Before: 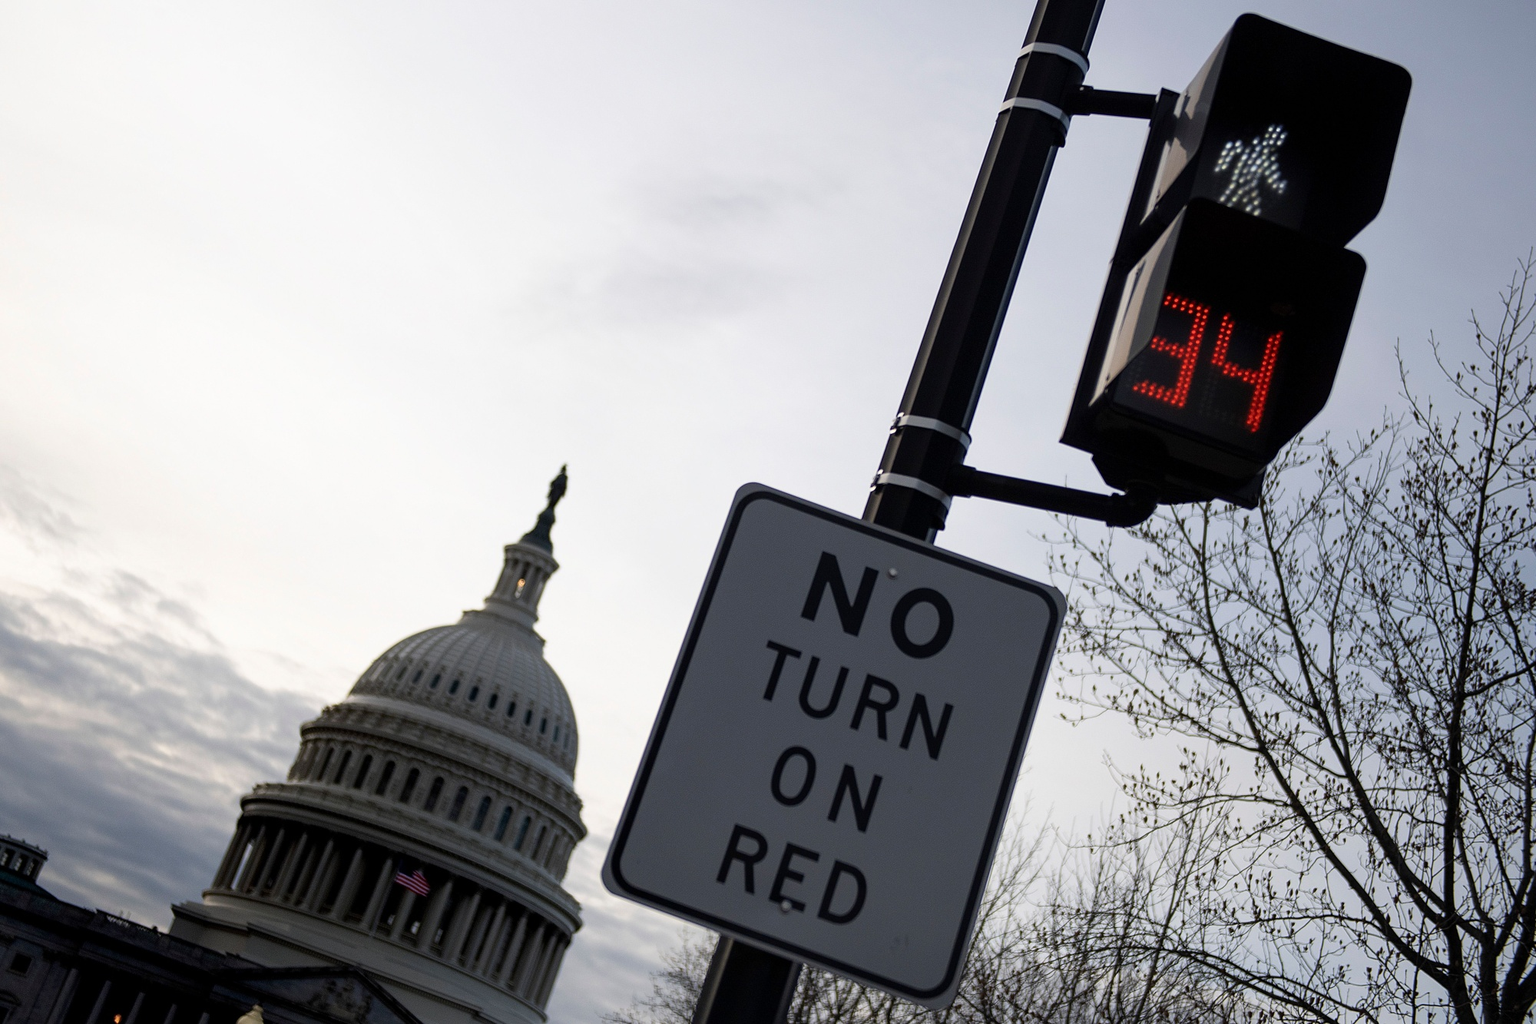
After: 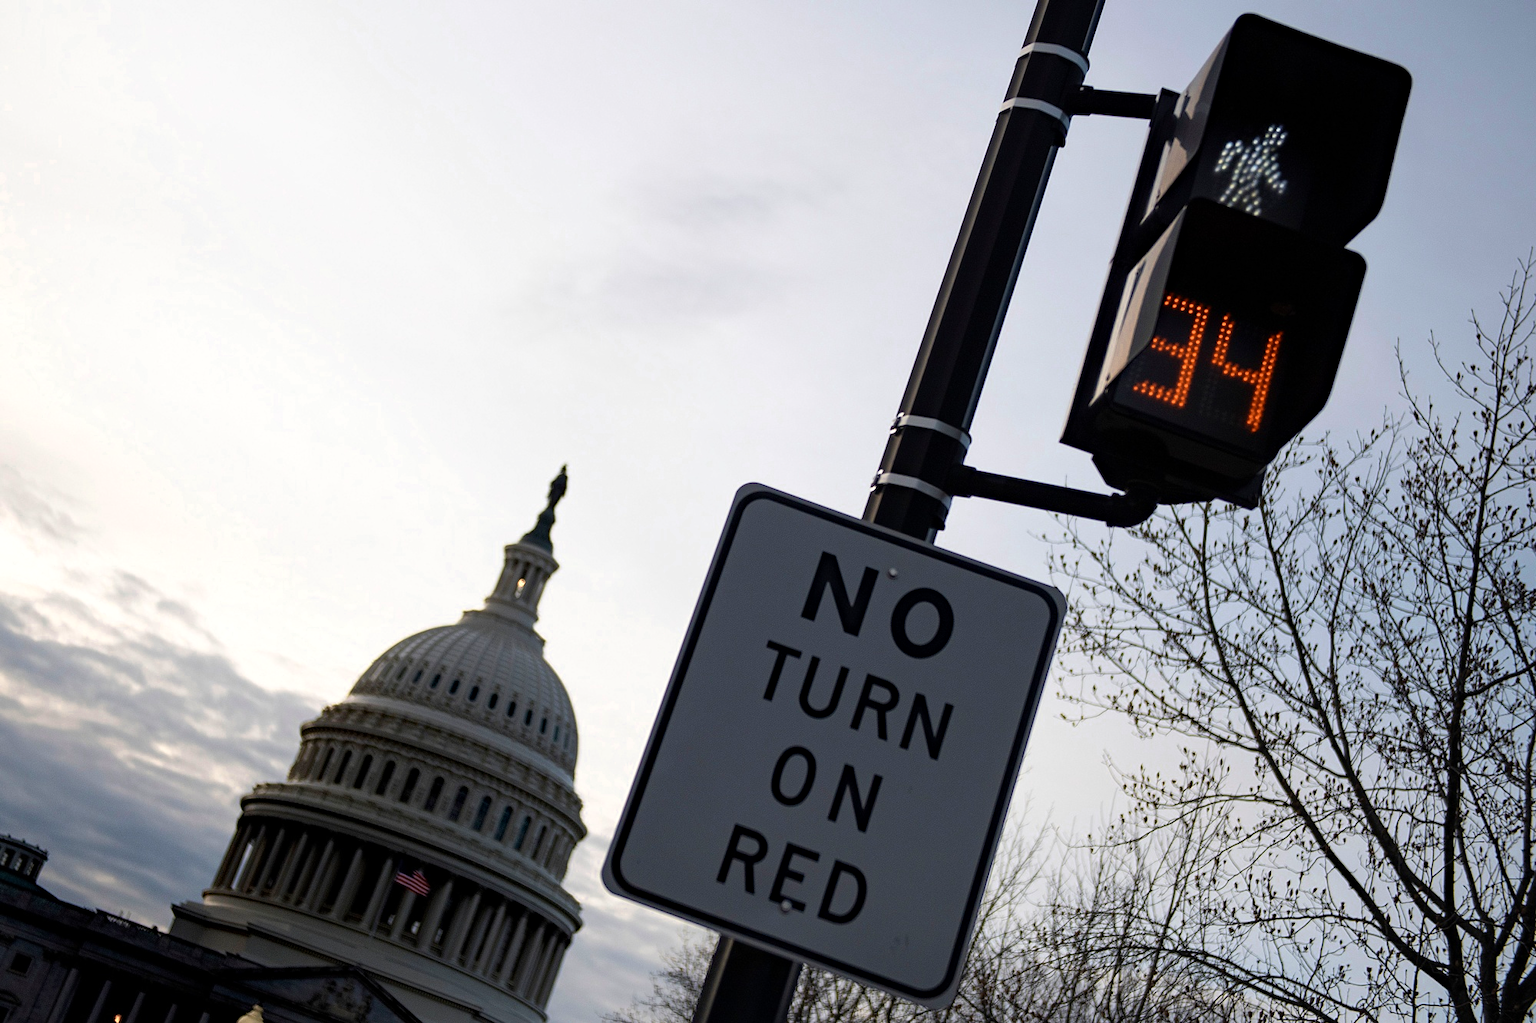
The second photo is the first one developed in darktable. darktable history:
haze removal: compatibility mode true, adaptive false
tone equalizer: edges refinement/feathering 500, mask exposure compensation -1.57 EV, preserve details no
velvia: on, module defaults
color zones: curves: ch0 [(0.018, 0.548) (0.197, 0.654) (0.425, 0.447) (0.605, 0.658) (0.732, 0.579)]; ch1 [(0.105, 0.531) (0.224, 0.531) (0.386, 0.39) (0.618, 0.456) (0.732, 0.456) (0.956, 0.421)]; ch2 [(0.039, 0.583) (0.215, 0.465) (0.399, 0.544) (0.465, 0.548) (0.614, 0.447) (0.724, 0.43) (0.882, 0.623) (0.956, 0.632)], mix 25.93%
